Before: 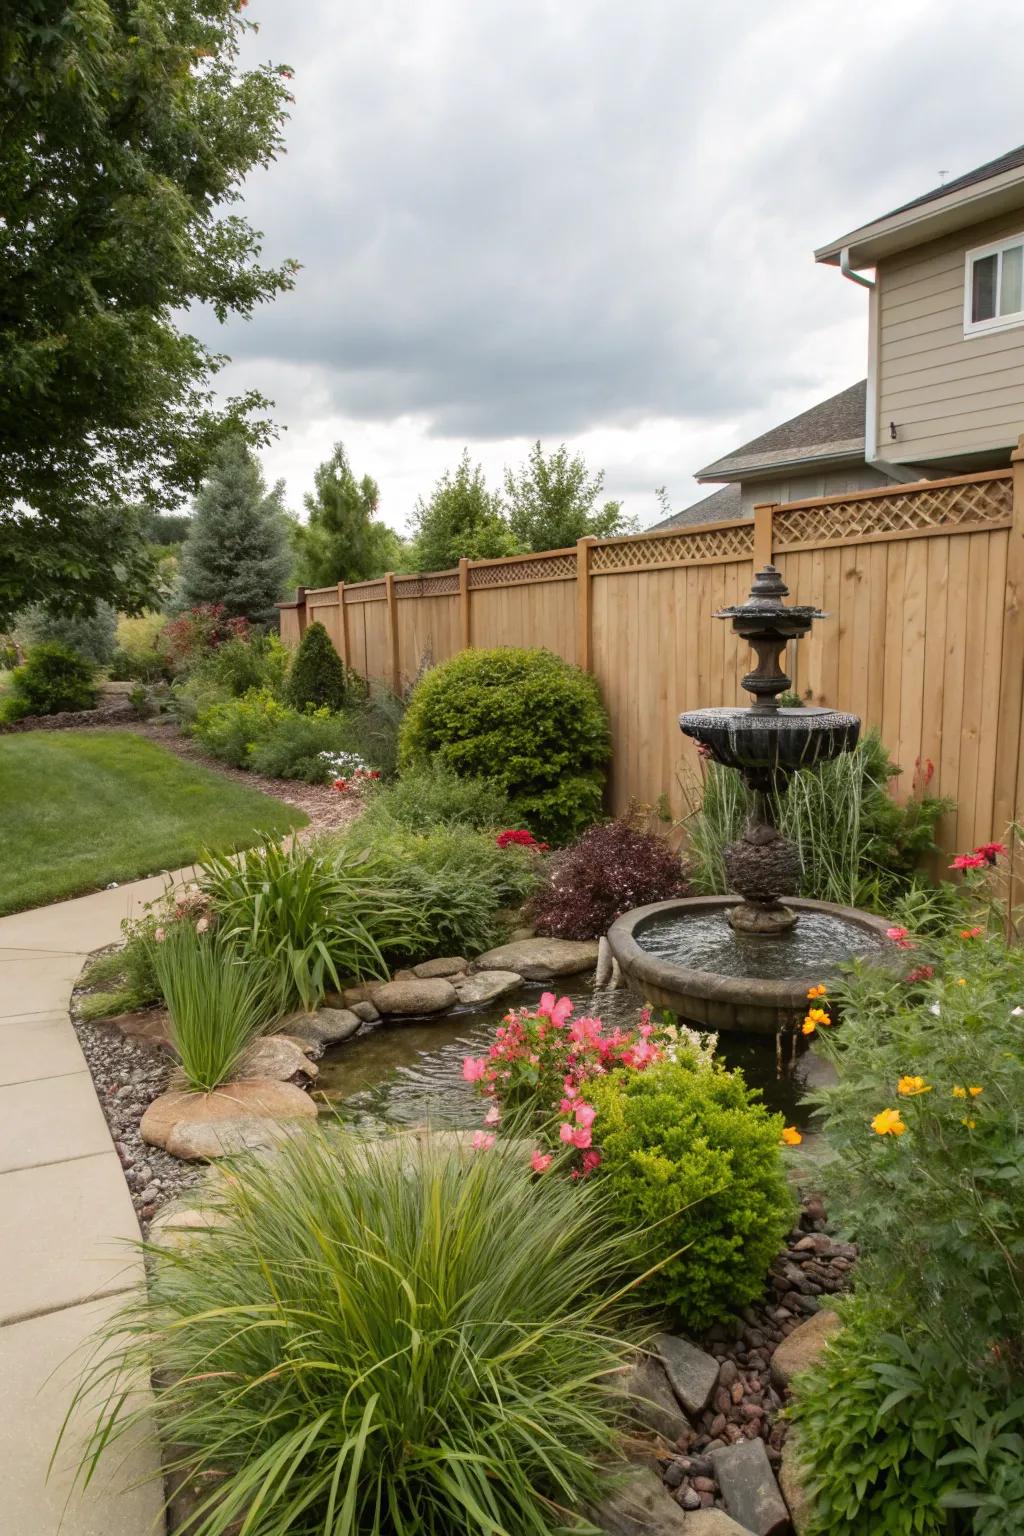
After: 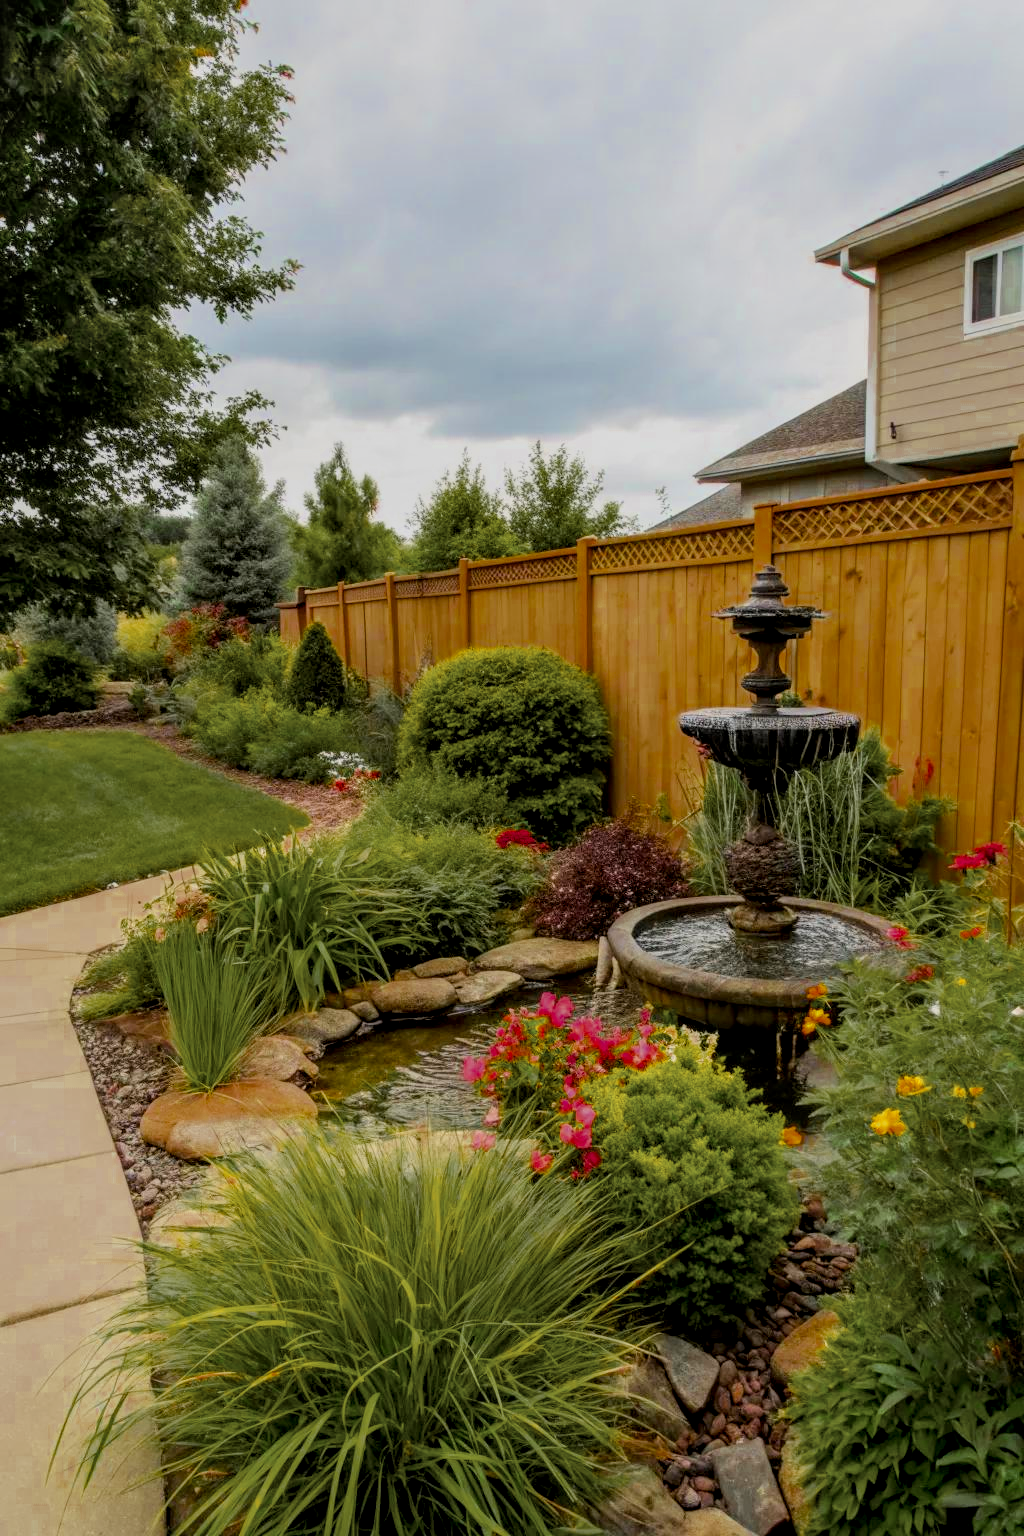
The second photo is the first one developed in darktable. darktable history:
filmic rgb: black relative exposure -7.65 EV, white relative exposure 4.56 EV, hardness 3.61, color science v6 (2022)
tone equalizer: on, module defaults
local contrast: detail 130%
color balance rgb: linear chroma grading › global chroma 15%, perceptual saturation grading › global saturation 30%
color zones: curves: ch0 [(0.11, 0.396) (0.195, 0.36) (0.25, 0.5) (0.303, 0.412) (0.357, 0.544) (0.75, 0.5) (0.967, 0.328)]; ch1 [(0, 0.468) (0.112, 0.512) (0.202, 0.6) (0.25, 0.5) (0.307, 0.352) (0.357, 0.544) (0.75, 0.5) (0.963, 0.524)]
